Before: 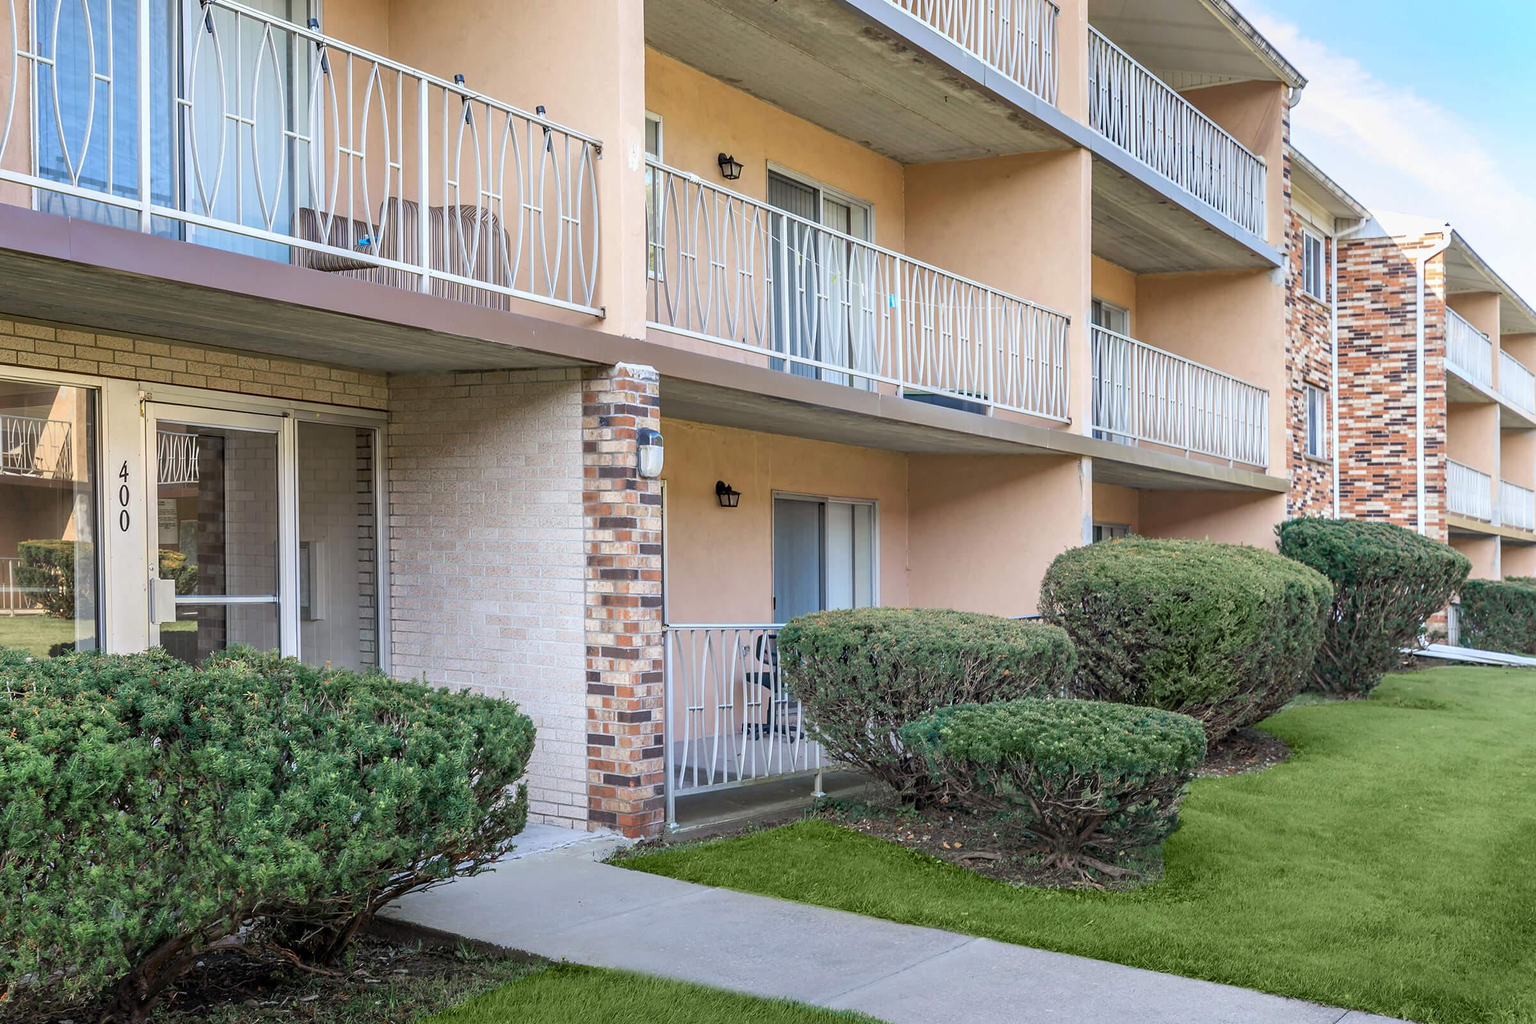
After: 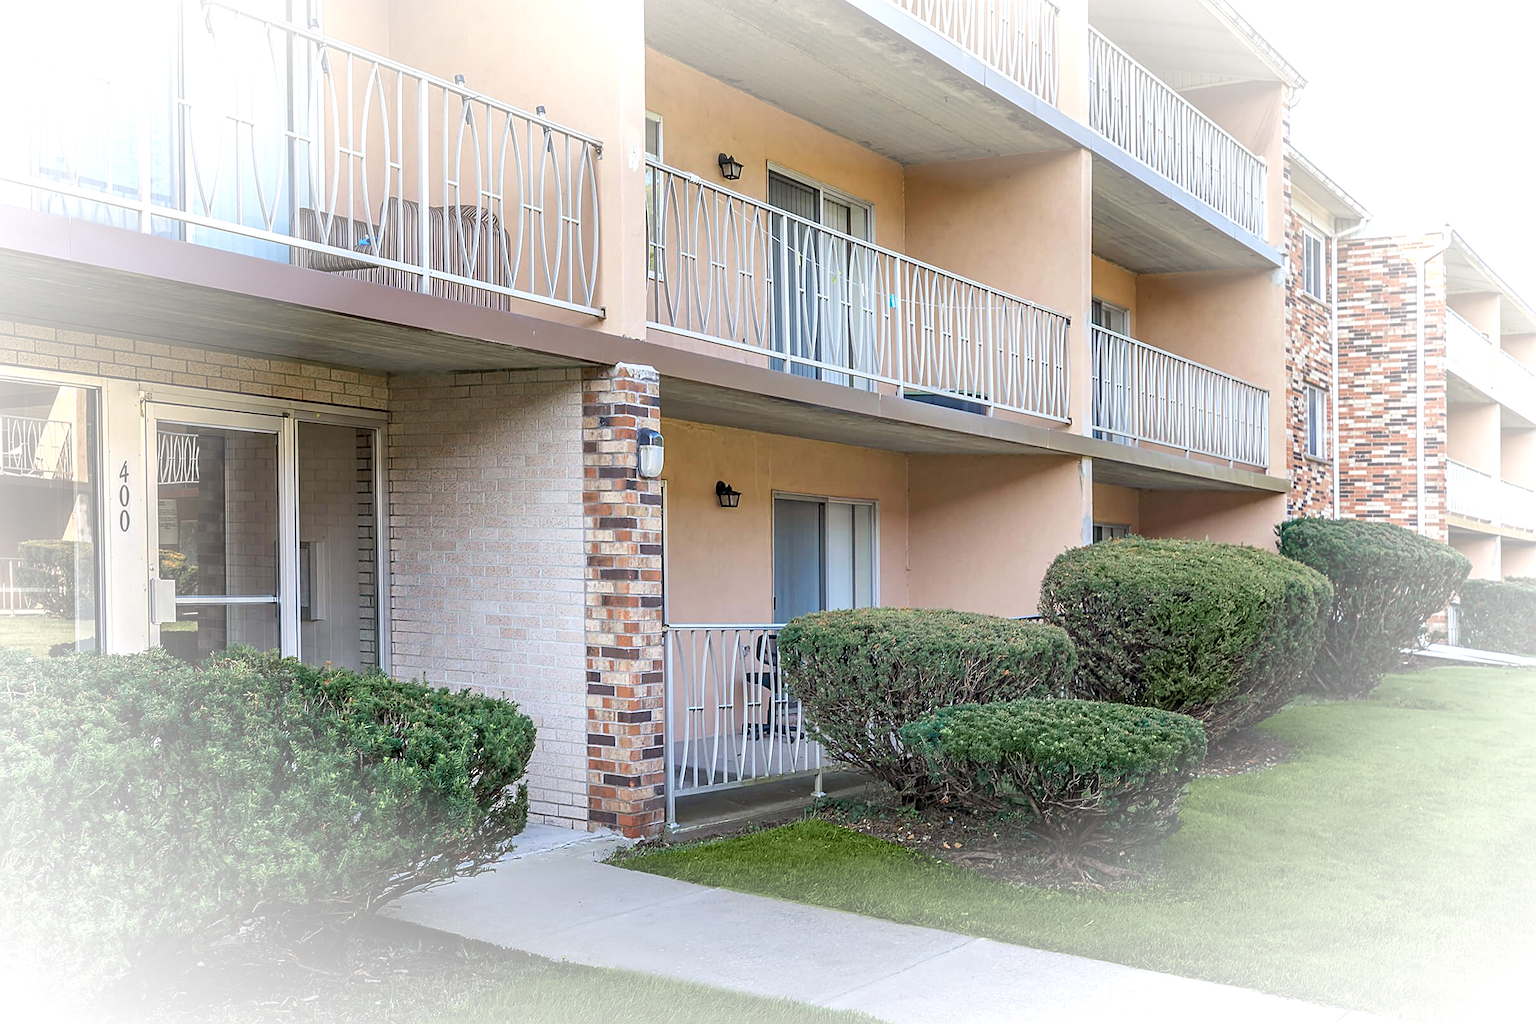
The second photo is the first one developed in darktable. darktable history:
sharpen: on, module defaults
vignetting: fall-off start 67.74%, fall-off radius 67.65%, brightness 1, saturation -0.493, automatic ratio true, unbound false
exposure: exposure 0.018 EV, compensate highlight preservation false
